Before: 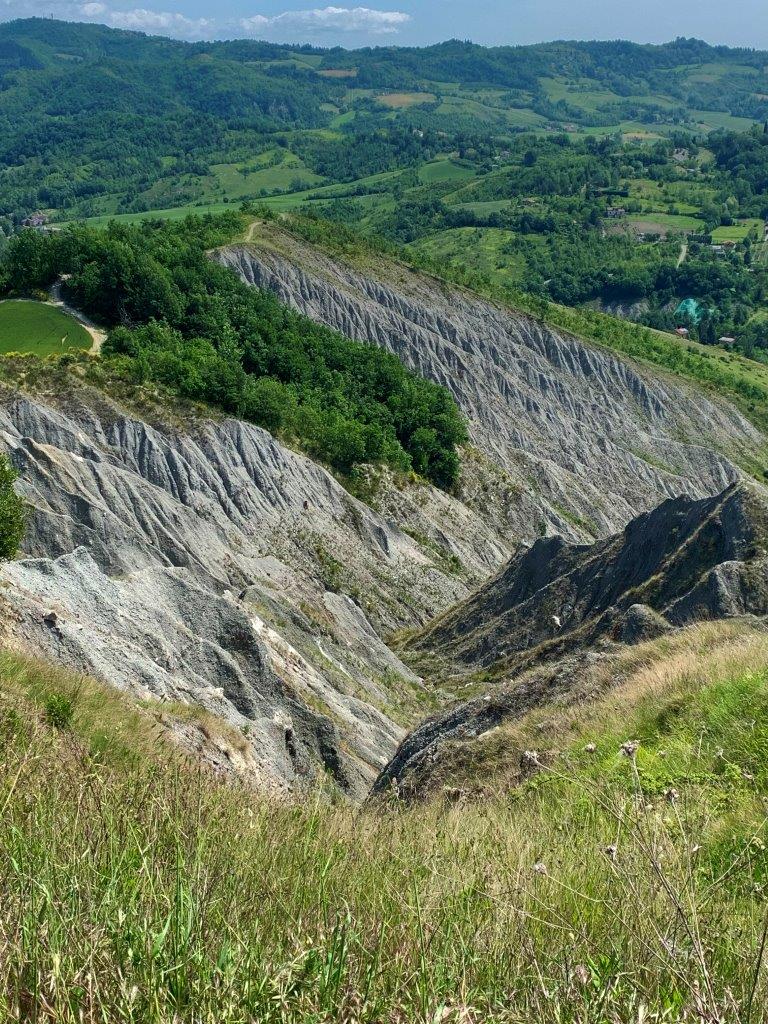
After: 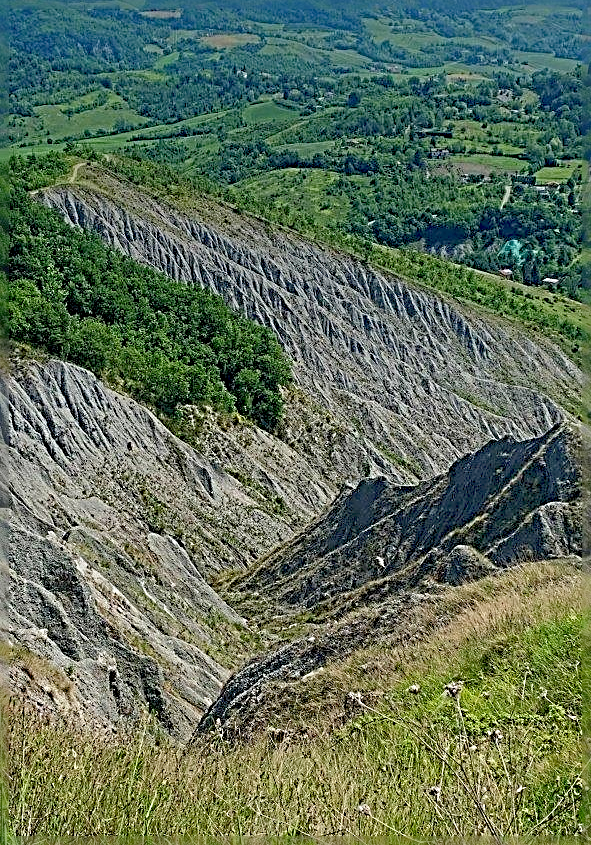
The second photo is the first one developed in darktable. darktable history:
crop: left 22.926%, top 5.816%, bottom 11.664%
color balance rgb: perceptual saturation grading › global saturation 4.513%, contrast -29.781%
sharpen: radius 3.208, amount 1.72
